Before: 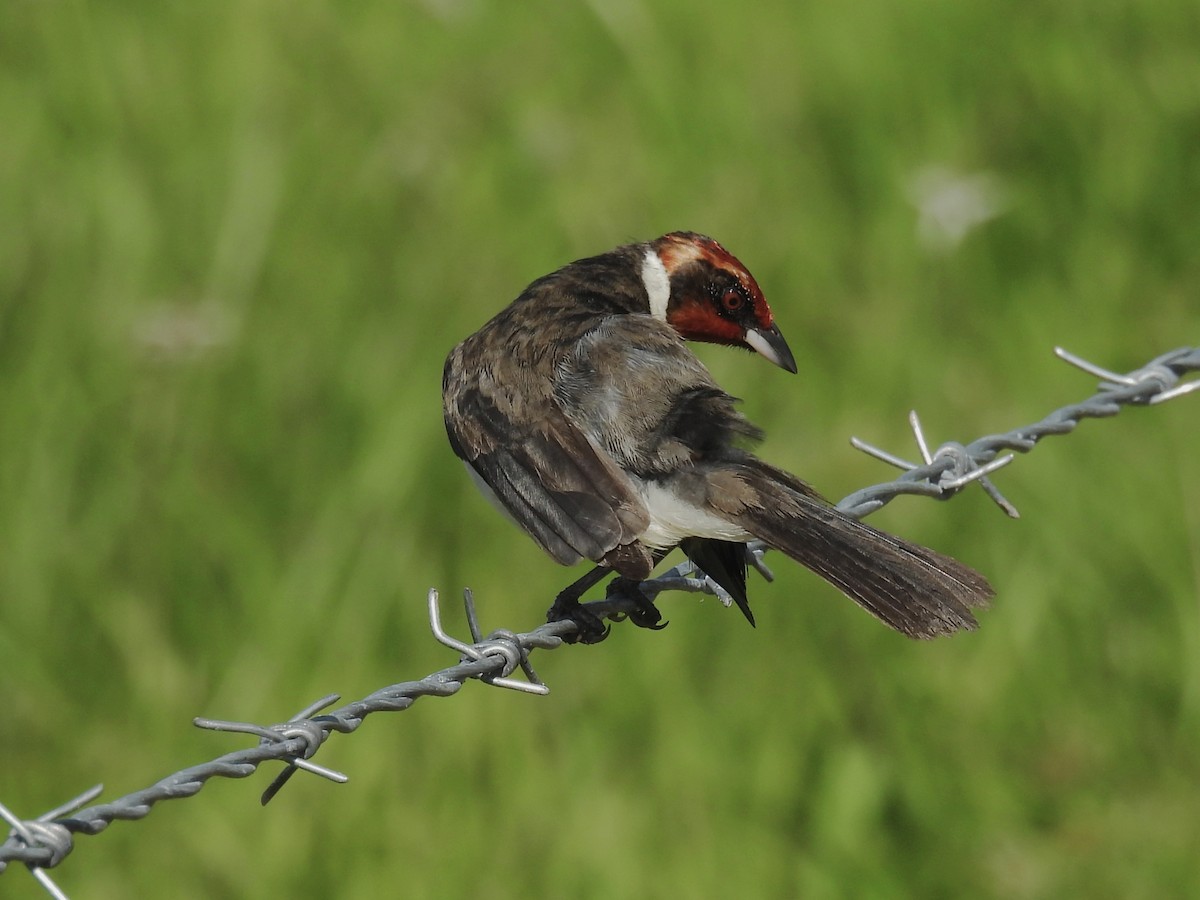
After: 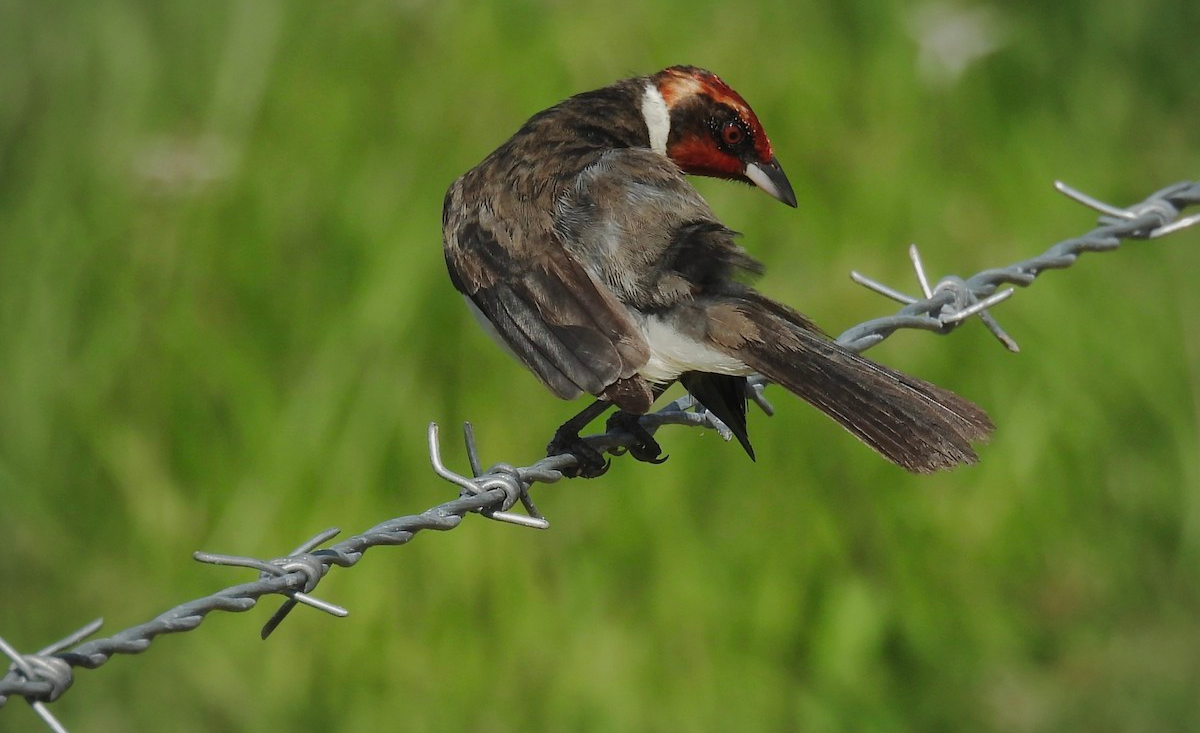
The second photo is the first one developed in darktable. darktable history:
vignetting: fall-off radius 100%, width/height ratio 1.337
crop and rotate: top 18.507%
